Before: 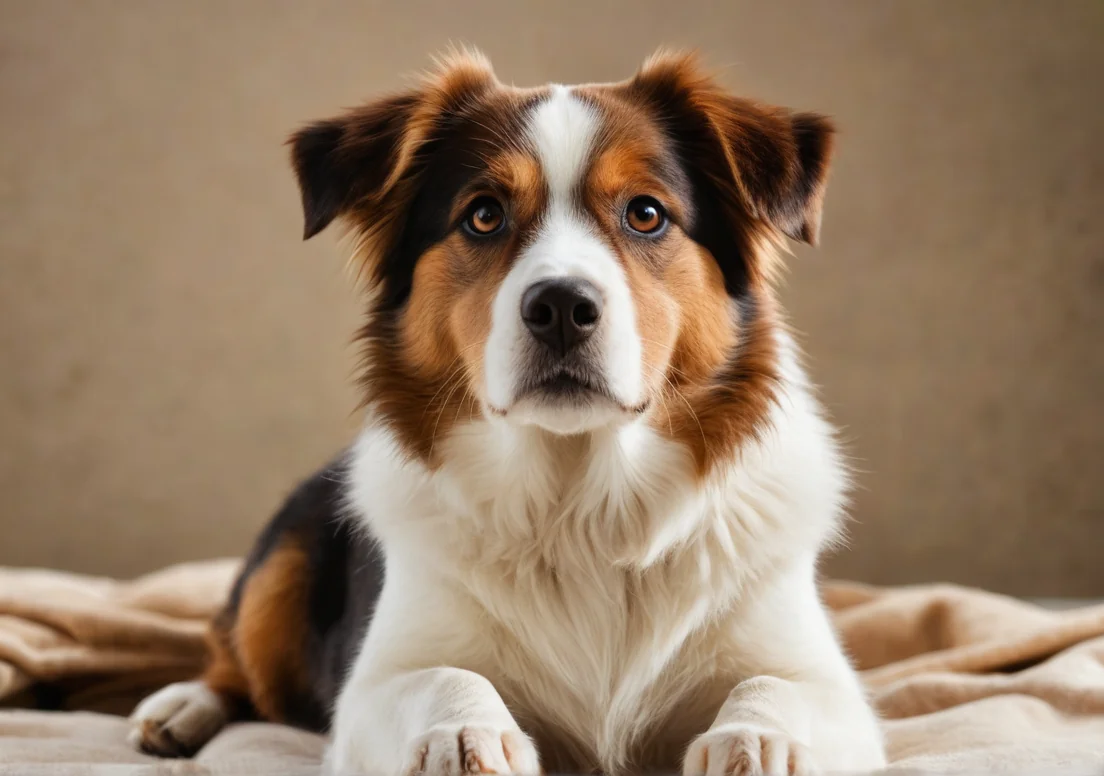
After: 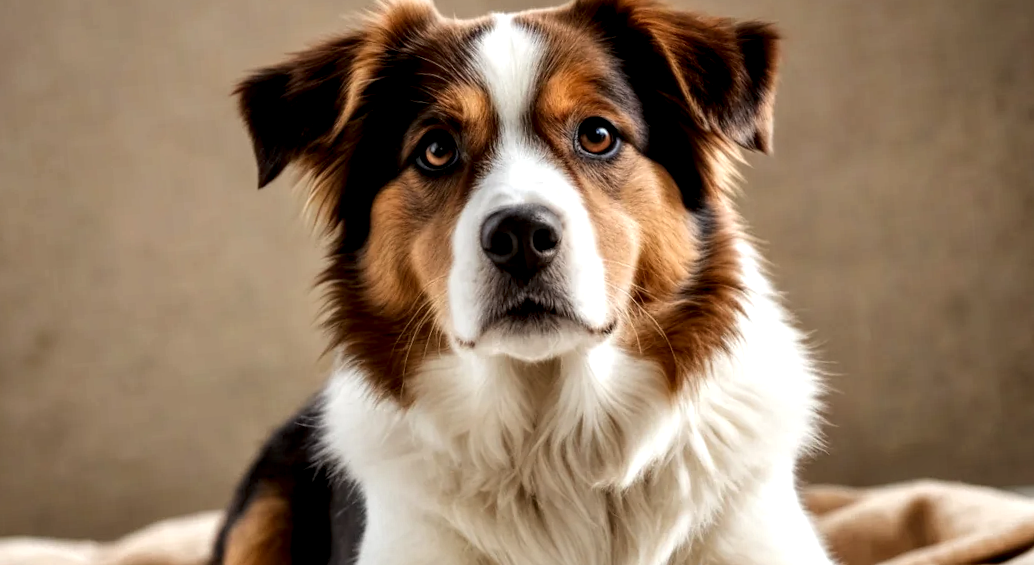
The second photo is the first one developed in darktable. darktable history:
rotate and perspective: rotation -4.57°, crop left 0.054, crop right 0.944, crop top 0.087, crop bottom 0.914
crop and rotate: top 5.667%, bottom 14.937%
local contrast: highlights 65%, shadows 54%, detail 169%, midtone range 0.514
